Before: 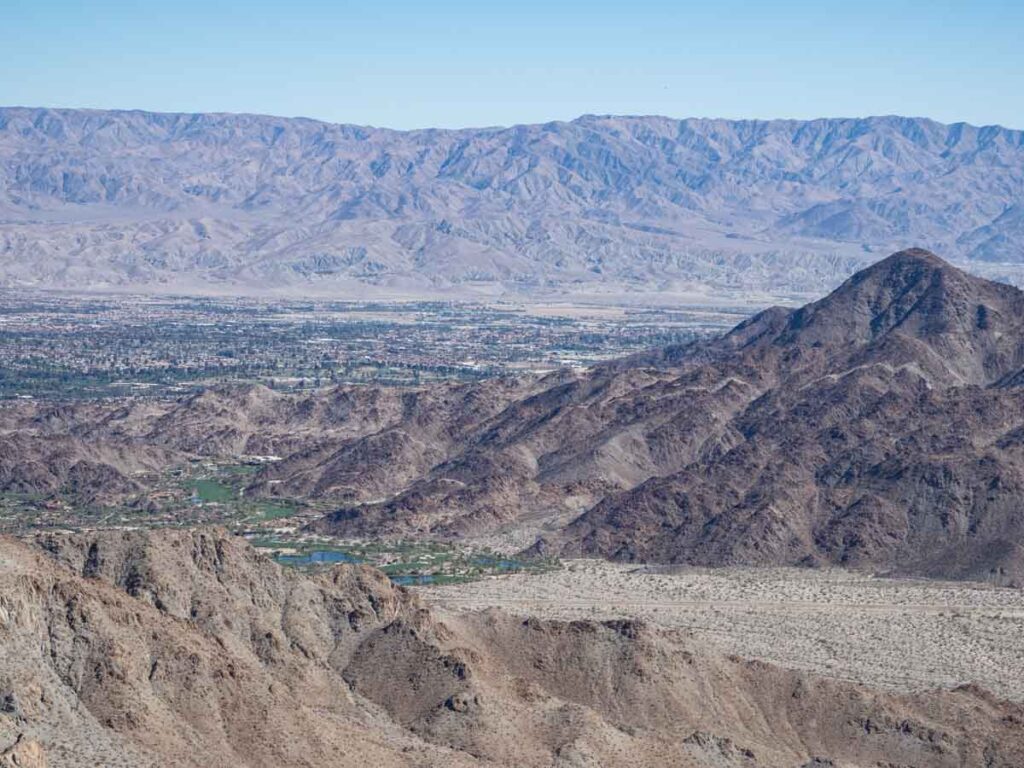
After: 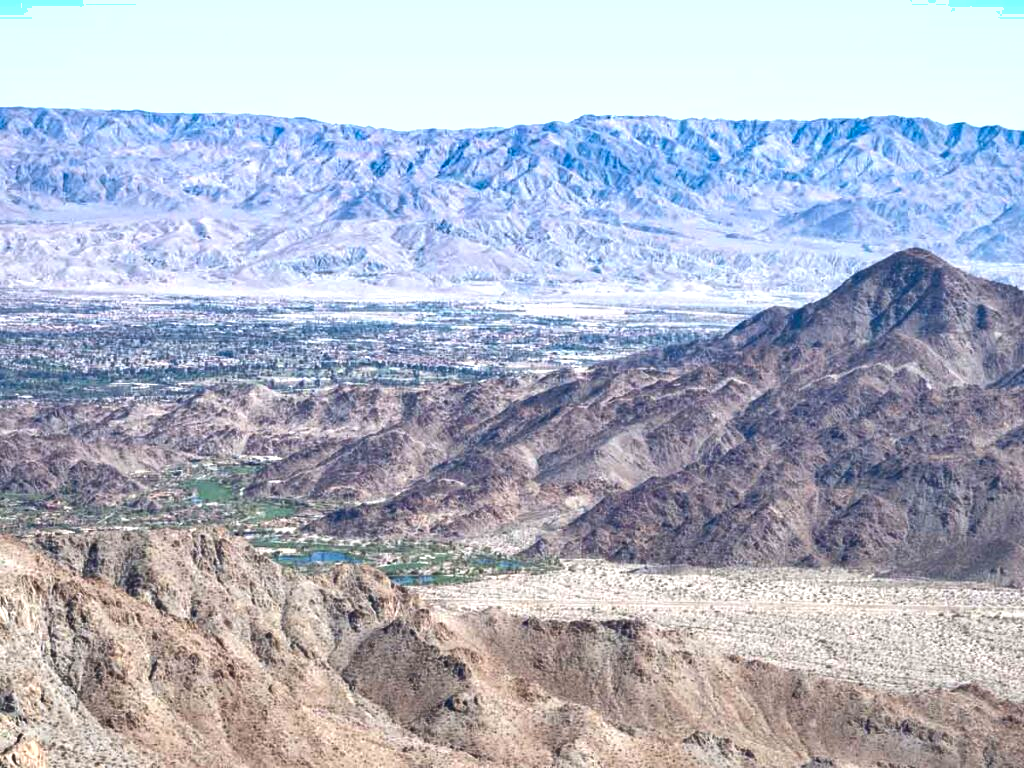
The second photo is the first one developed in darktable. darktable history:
rgb levels: preserve colors max RGB
shadows and highlights: soften with gaussian
exposure: black level correction 0, exposure 1.015 EV, compensate exposure bias true, compensate highlight preservation false
